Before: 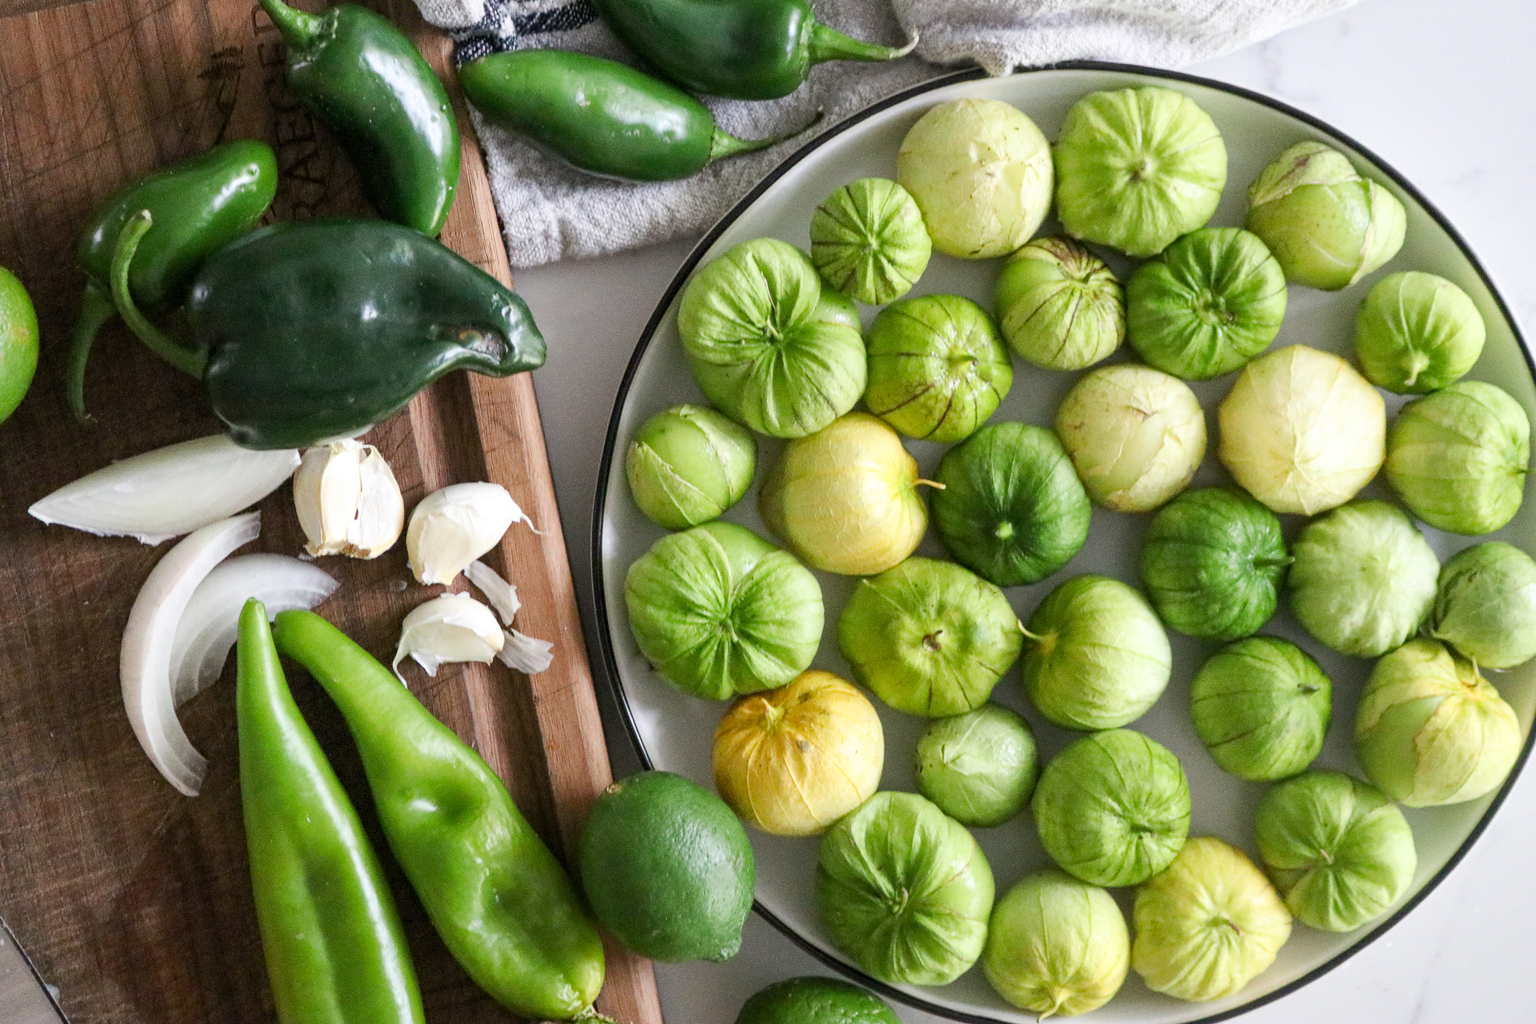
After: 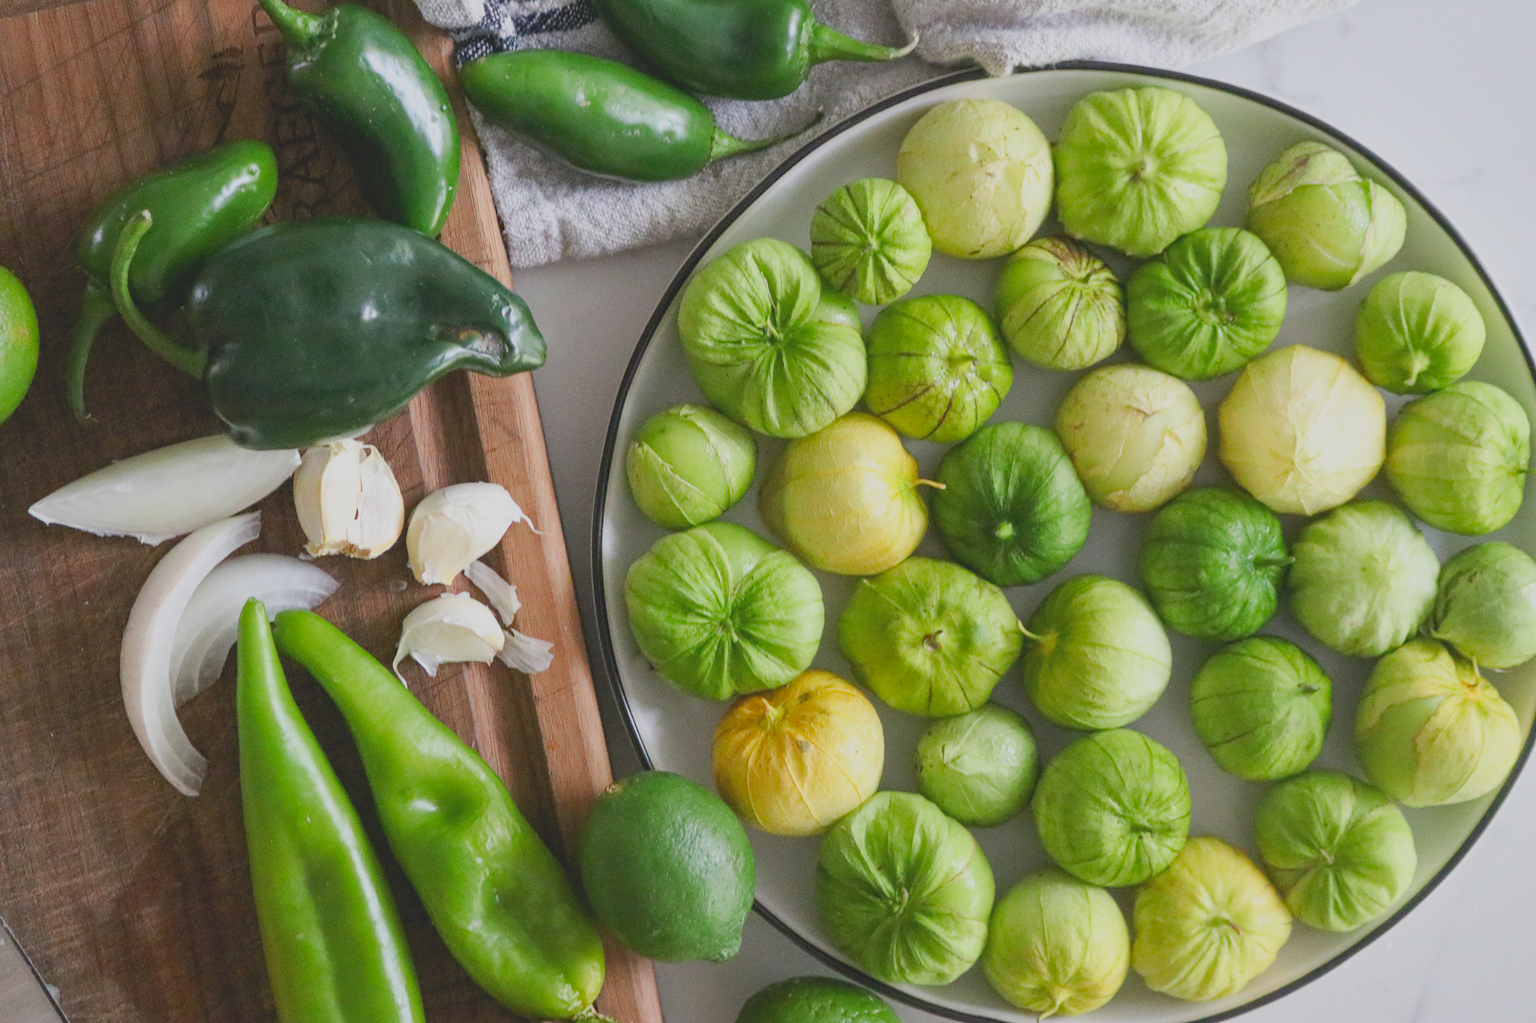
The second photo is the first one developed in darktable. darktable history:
contrast brightness saturation: contrast -0.28
fill light: on, module defaults
